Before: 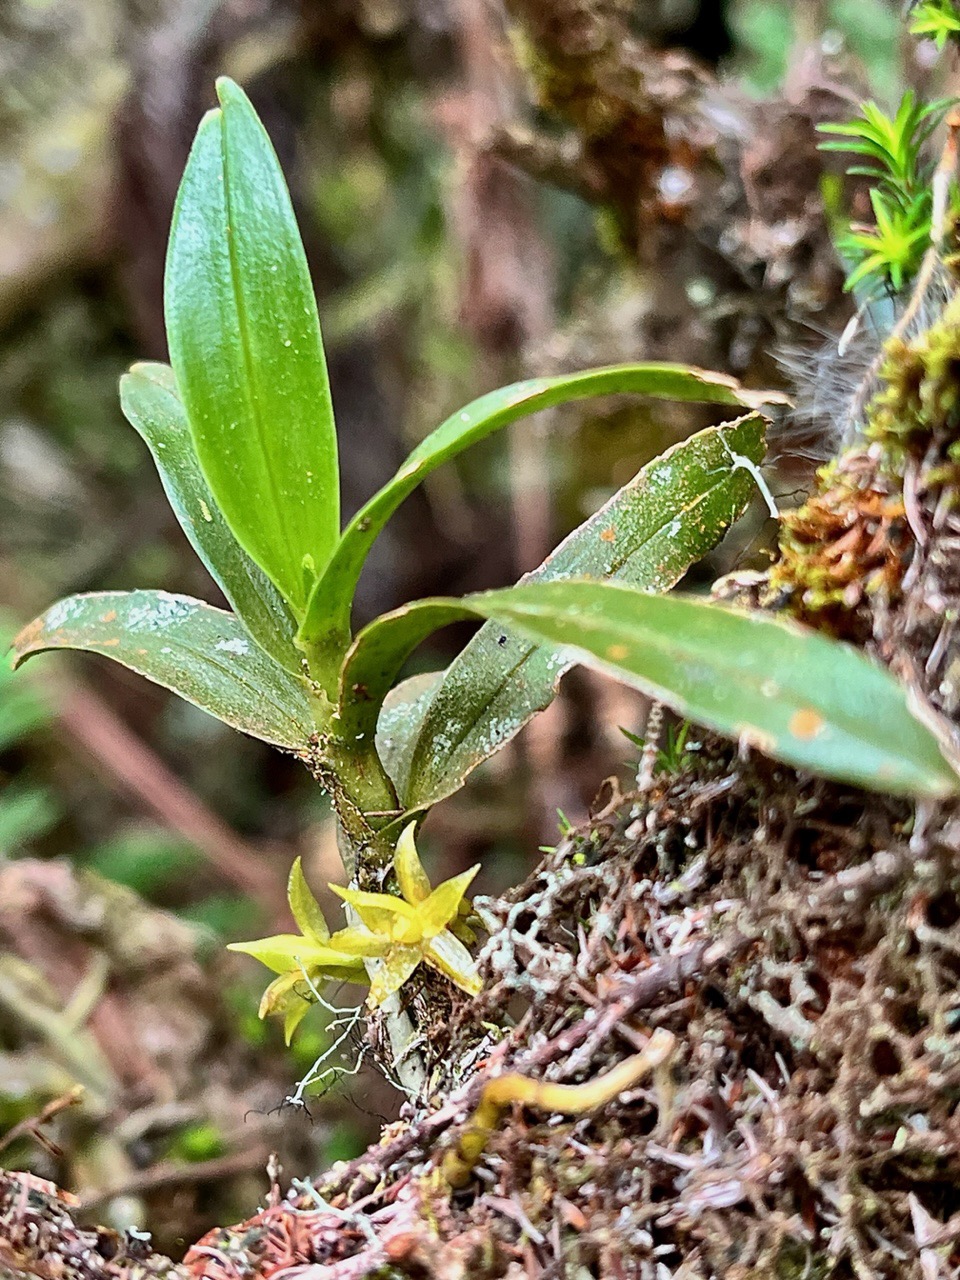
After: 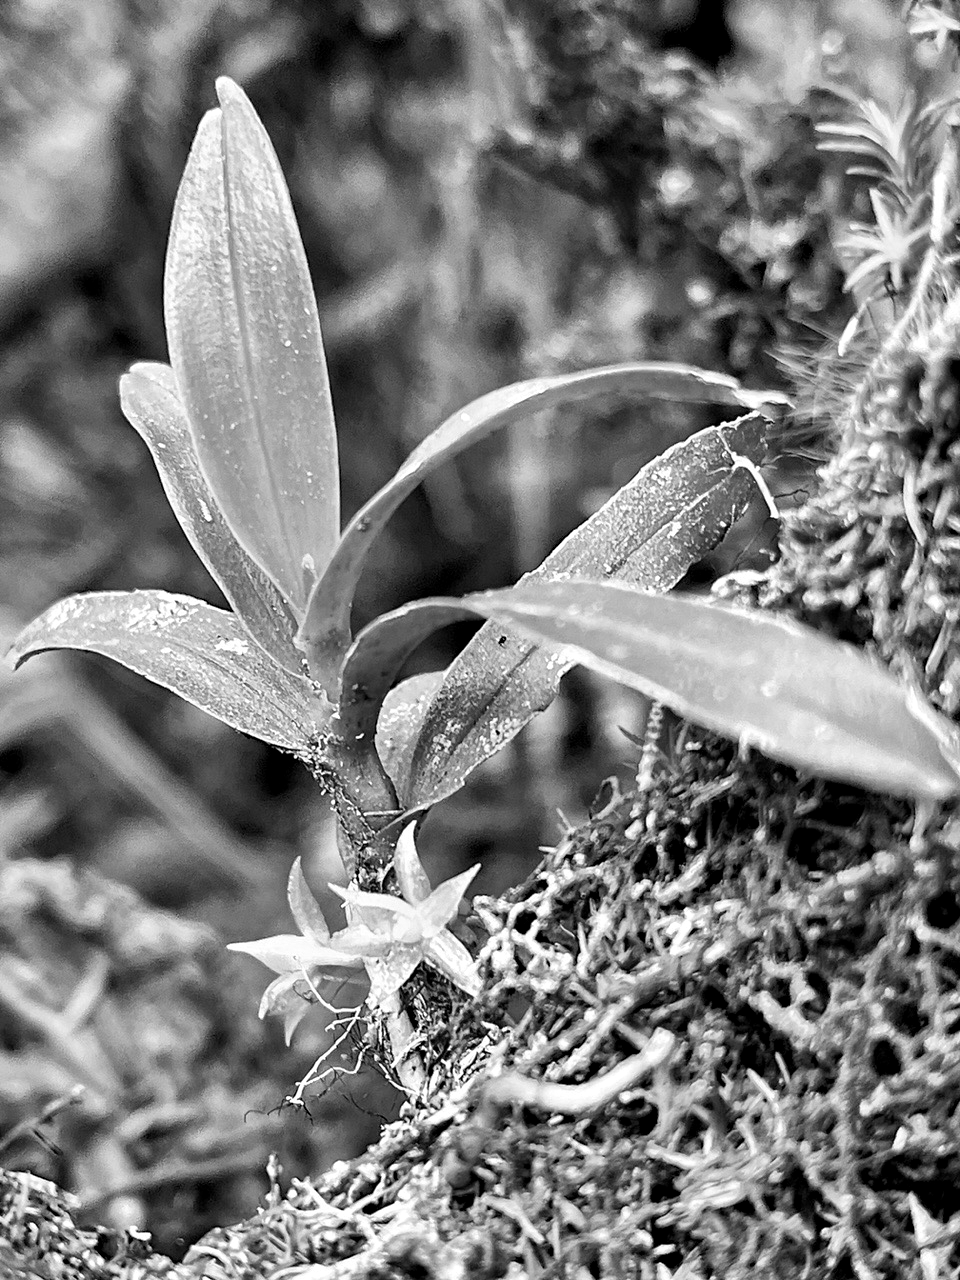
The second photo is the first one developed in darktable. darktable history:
monochrome: a 2.21, b -1.33, size 2.2
exposure: exposure 0.258 EV, compensate highlight preservation false
haze removal: compatibility mode true, adaptive false
